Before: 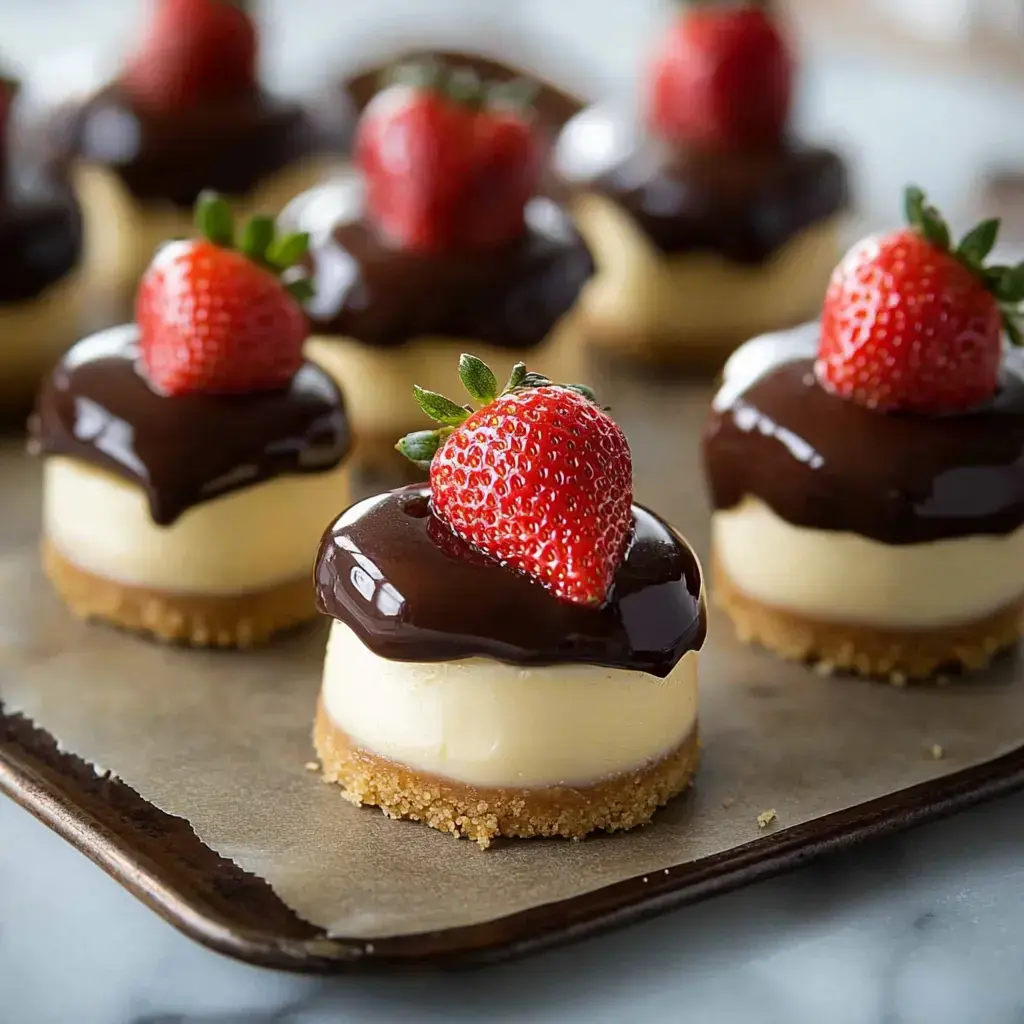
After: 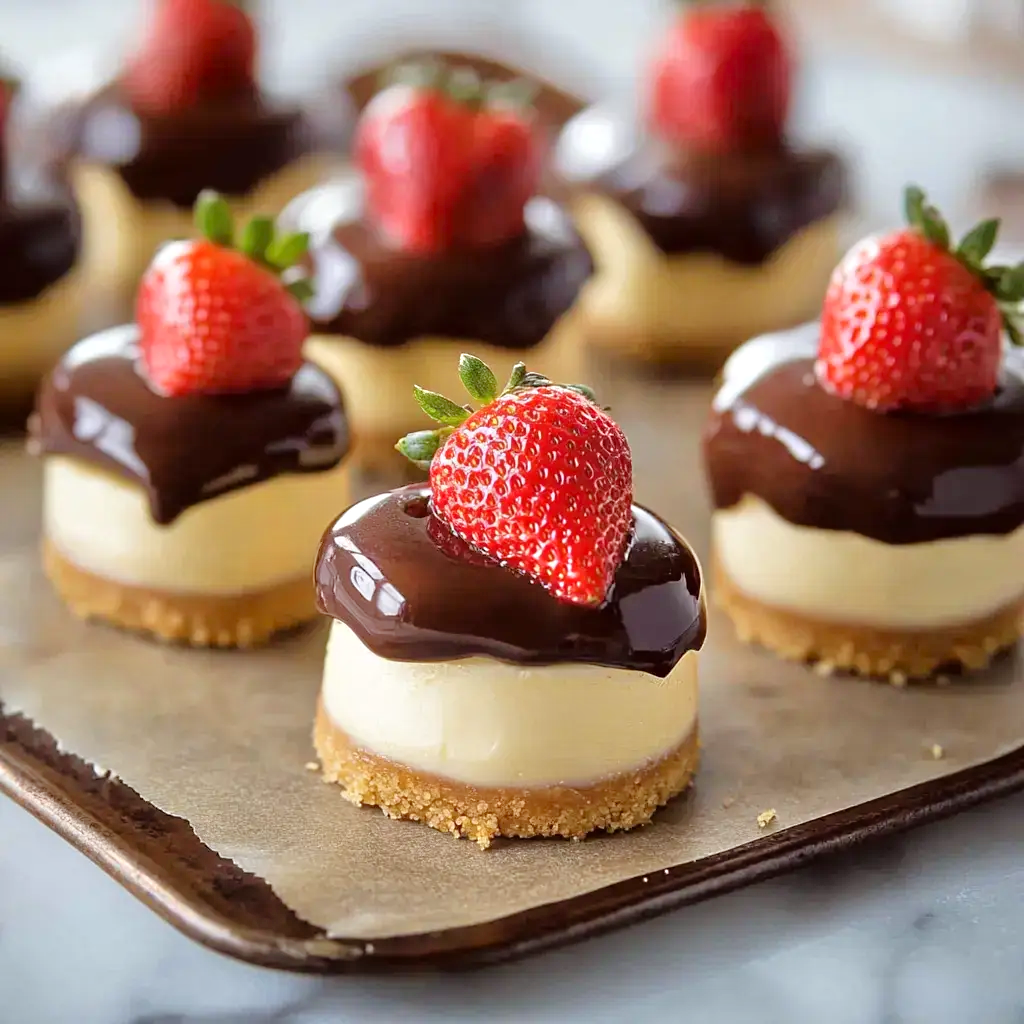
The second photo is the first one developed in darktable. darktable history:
tone equalizer: -7 EV 0.15 EV, -6 EV 0.6 EV, -5 EV 1.15 EV, -4 EV 1.33 EV, -3 EV 1.15 EV, -2 EV 0.6 EV, -1 EV 0.15 EV, mask exposure compensation -0.5 EV
color balance: mode lift, gamma, gain (sRGB), lift [1, 1.049, 1, 1]
